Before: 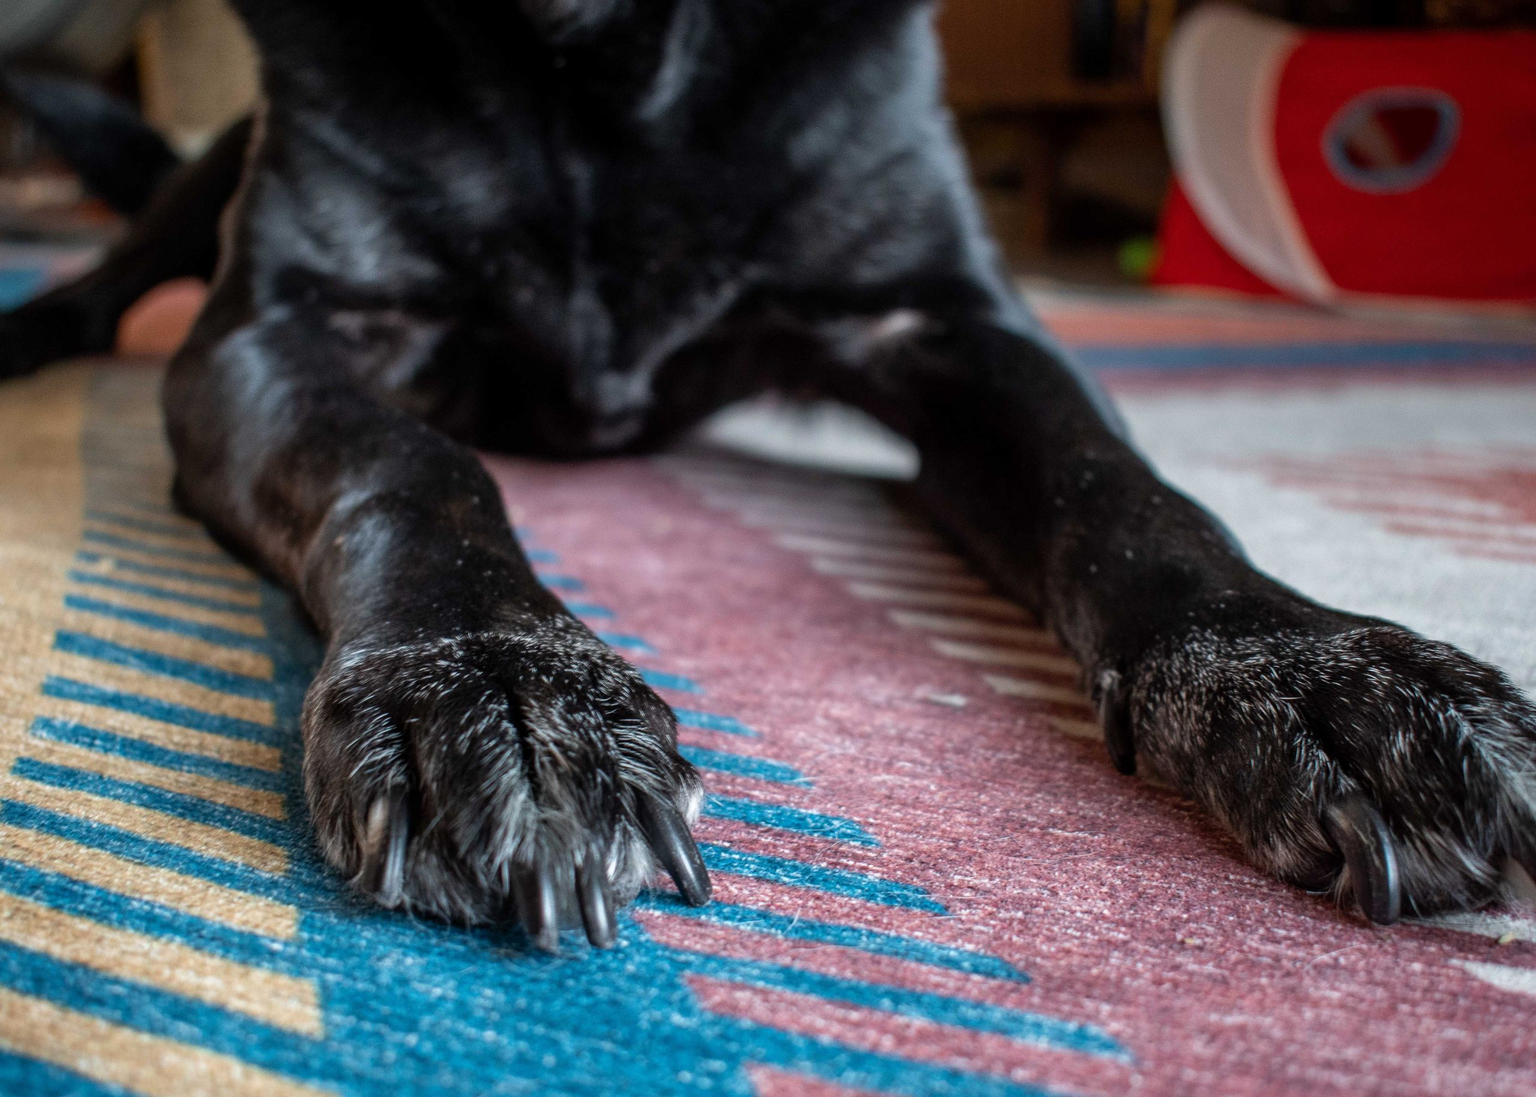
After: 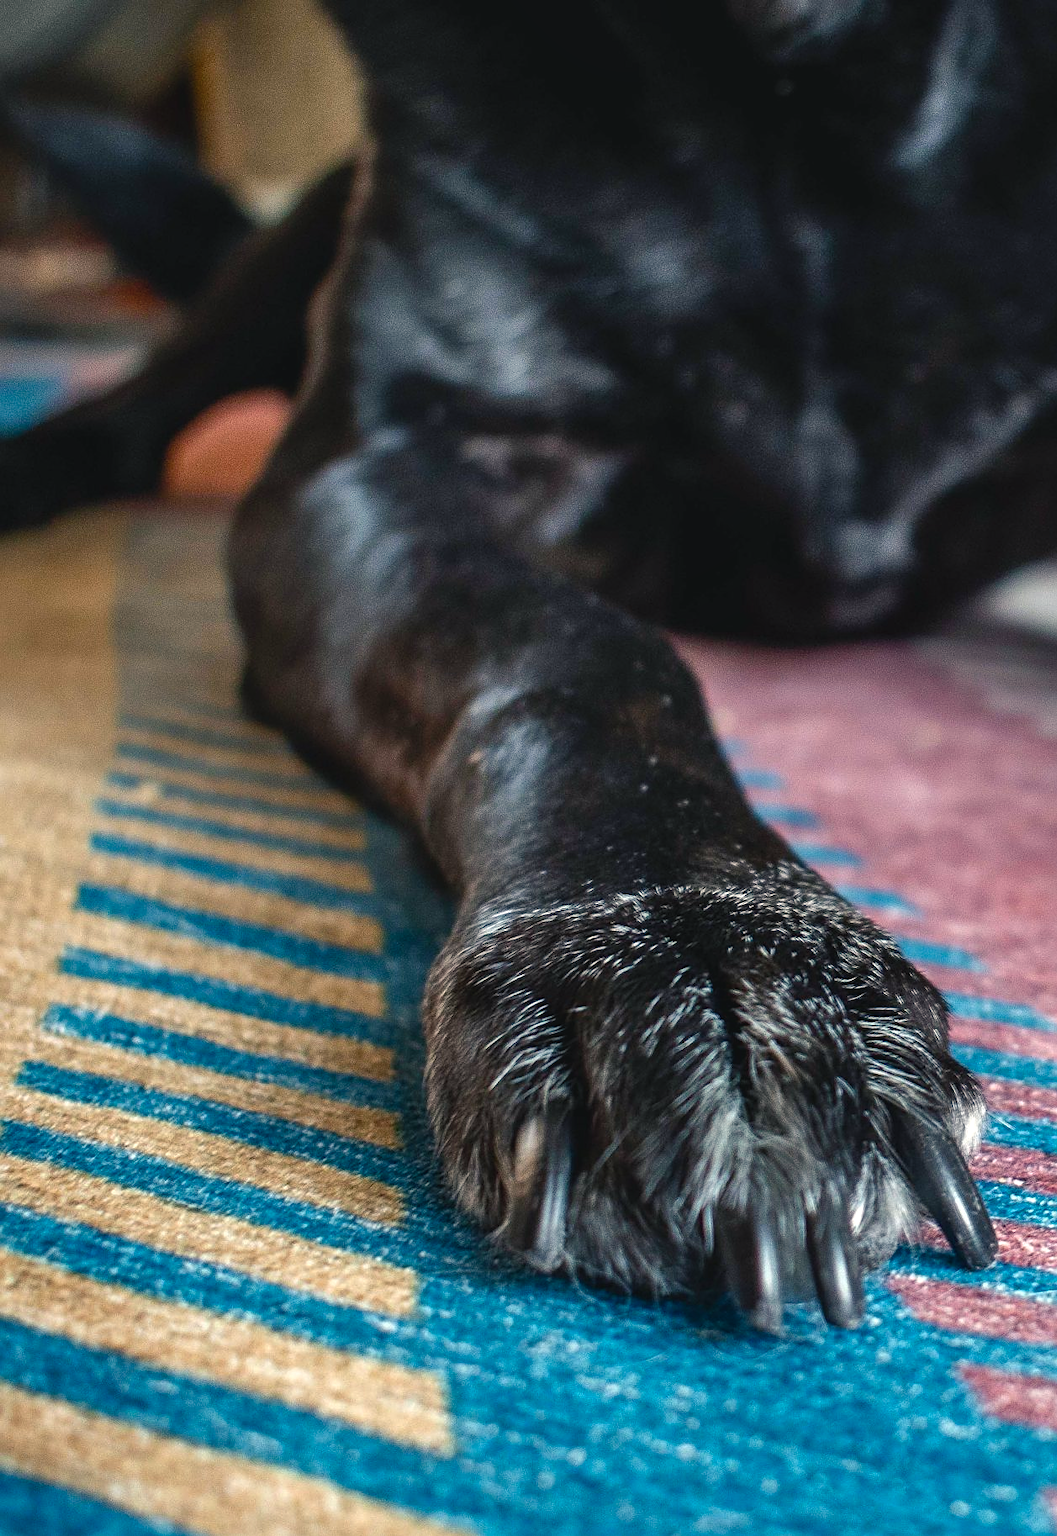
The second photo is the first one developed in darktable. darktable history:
exposure: exposure 0.217 EV, compensate highlight preservation false
sharpen: on, module defaults
tone curve: curves: ch0 [(0, 0) (0.405, 0.351) (1, 1)]
crop and rotate: left 0%, top 0%, right 50.845%
color balance rgb: shadows lift › chroma 2%, shadows lift › hue 219.6°, power › hue 313.2°, highlights gain › chroma 3%, highlights gain › hue 75.6°, global offset › luminance 0.5%, perceptual saturation grading › global saturation 15.33%, perceptual saturation grading › highlights -19.33%, perceptual saturation grading › shadows 20%, global vibrance 20%
shadows and highlights: shadows 37.27, highlights -28.18, soften with gaussian
